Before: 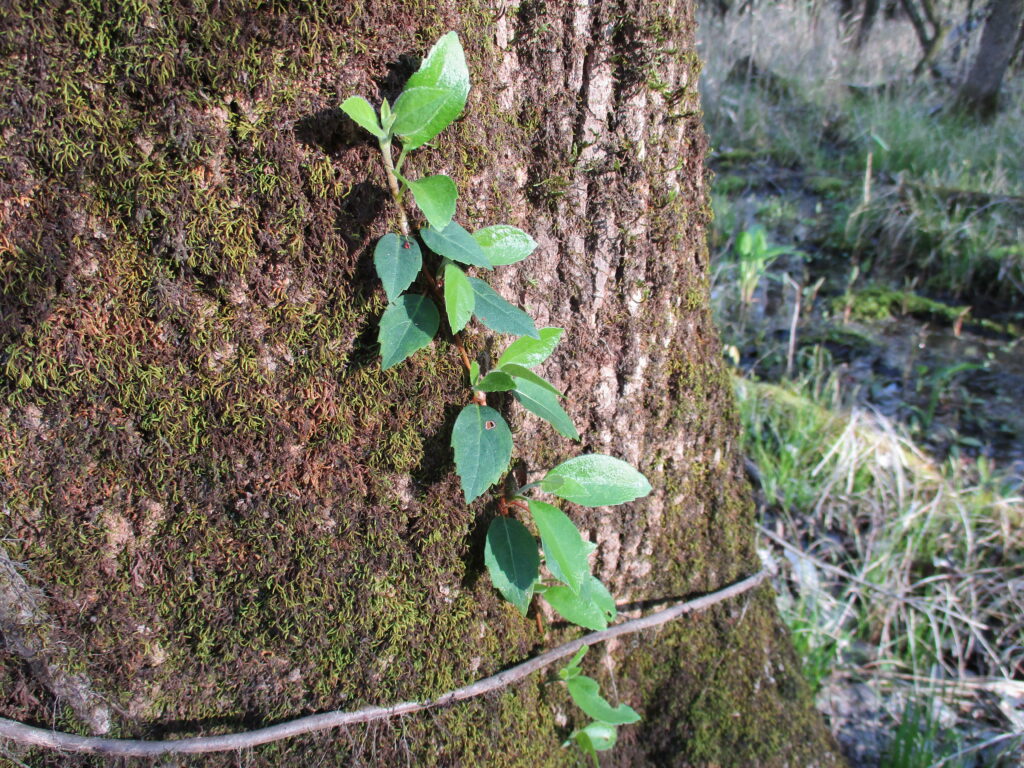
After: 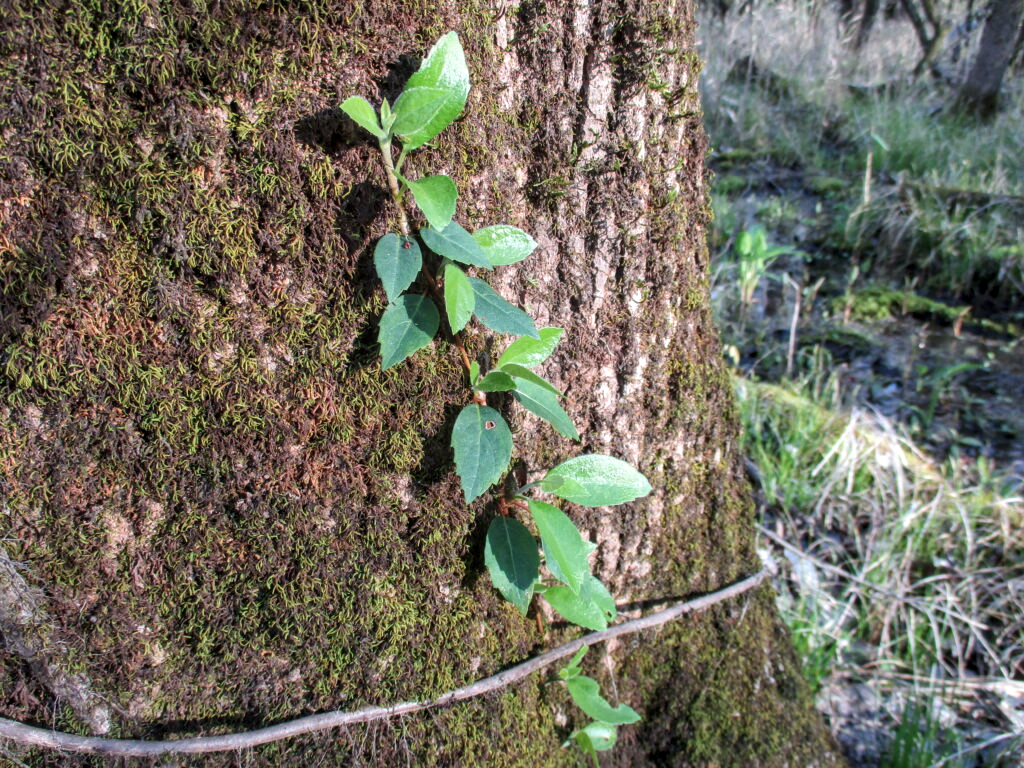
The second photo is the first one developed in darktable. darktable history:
local contrast: detail 130%
tone equalizer: on, module defaults
